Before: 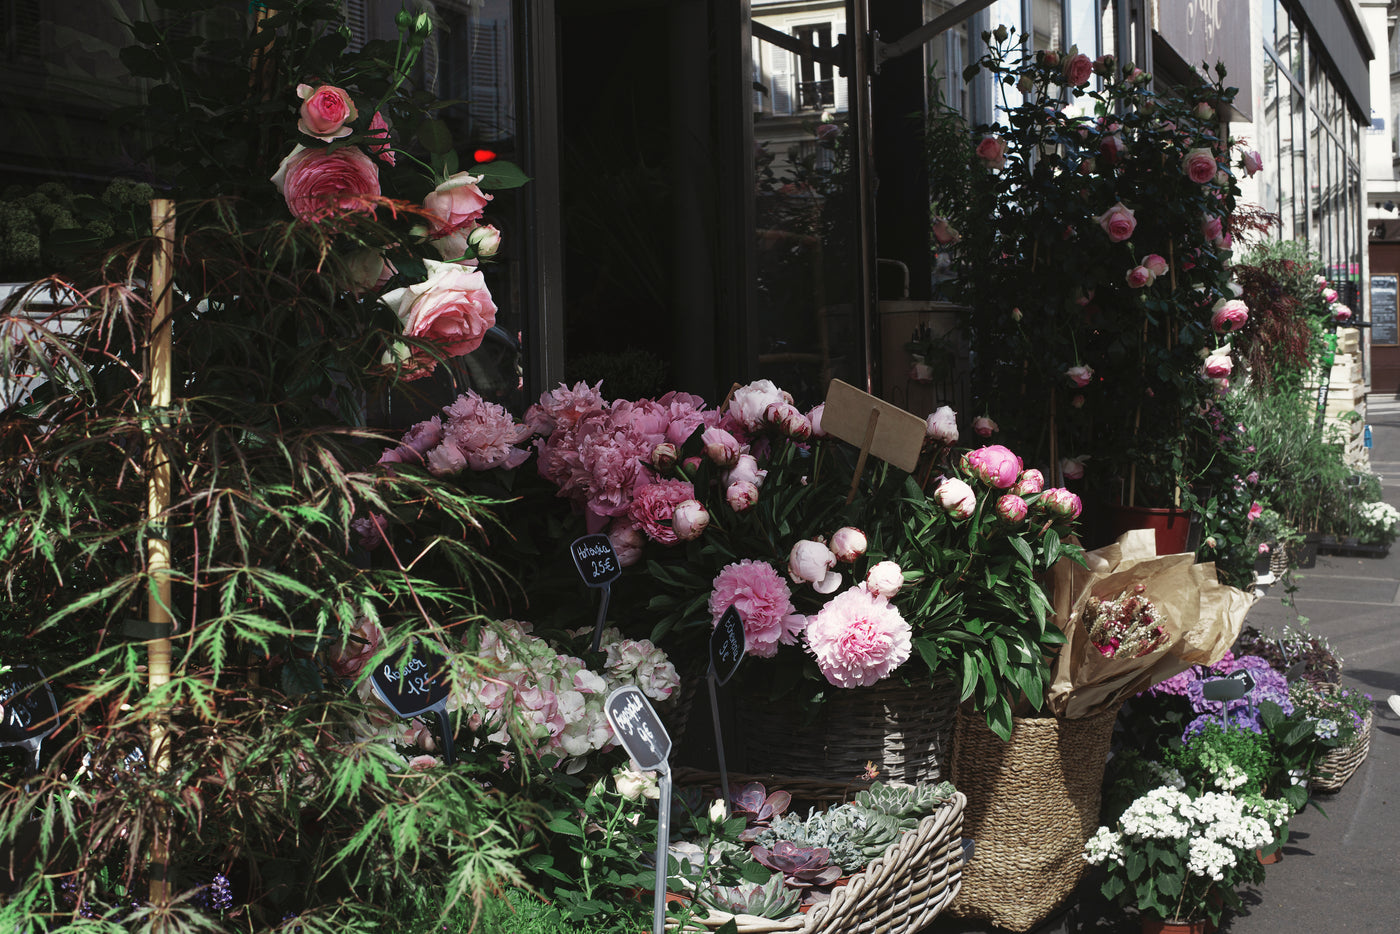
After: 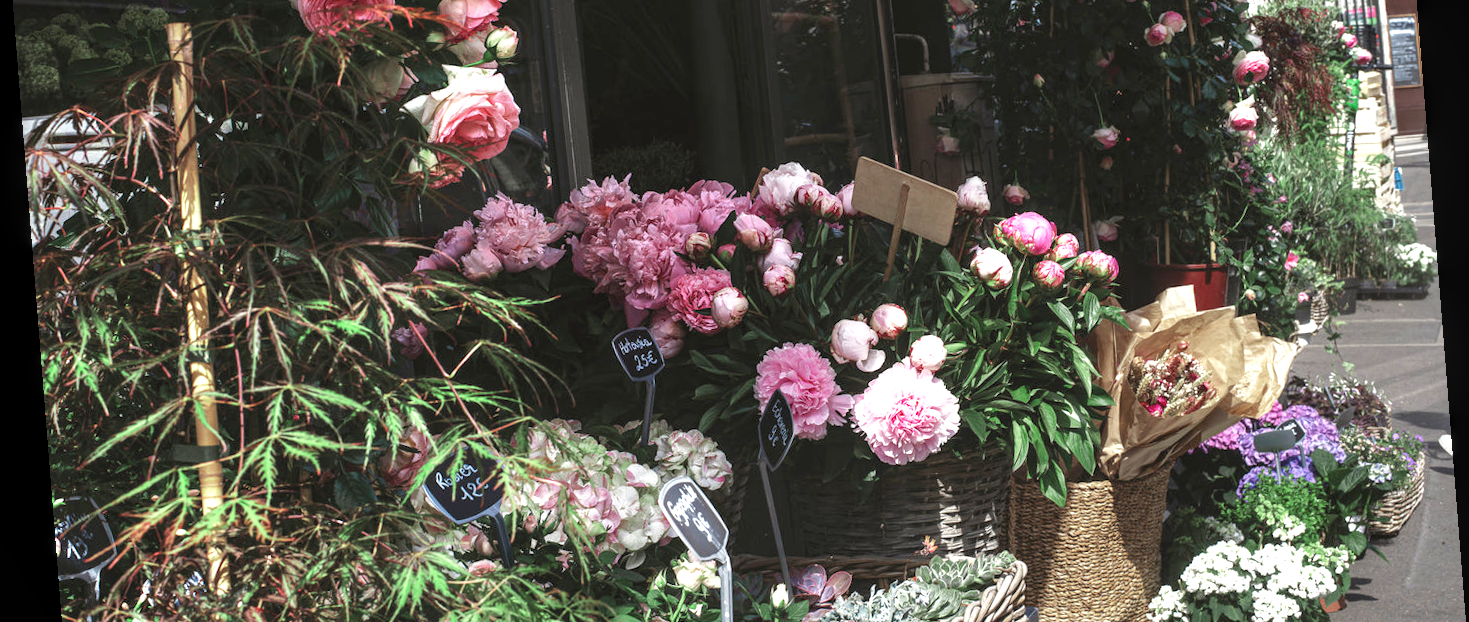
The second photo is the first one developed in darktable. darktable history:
levels: levels [0, 0.478, 1]
crop and rotate: top 25.357%, bottom 13.942%
rotate and perspective: rotation -4.2°, shear 0.006, automatic cropping off
local contrast: on, module defaults
exposure: black level correction 0, exposure 0.7 EV, compensate exposure bias true, compensate highlight preservation false
